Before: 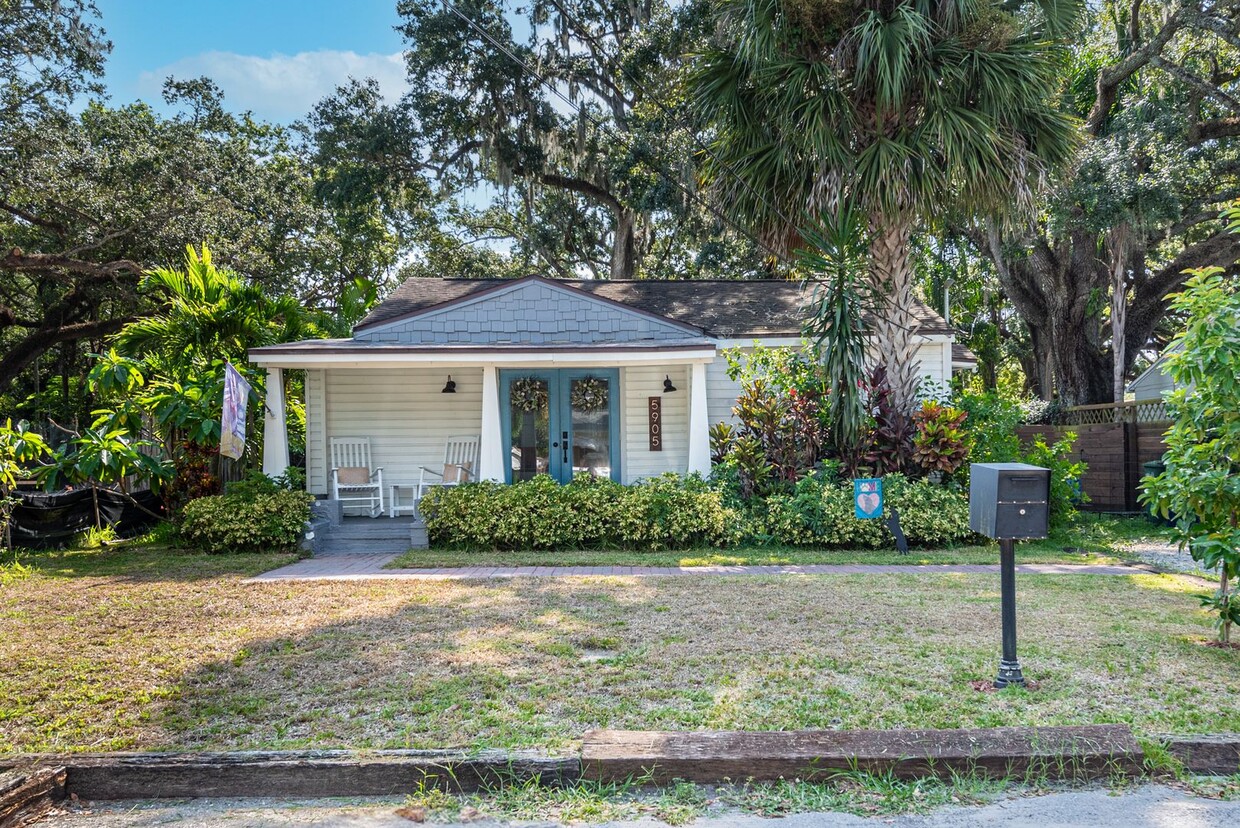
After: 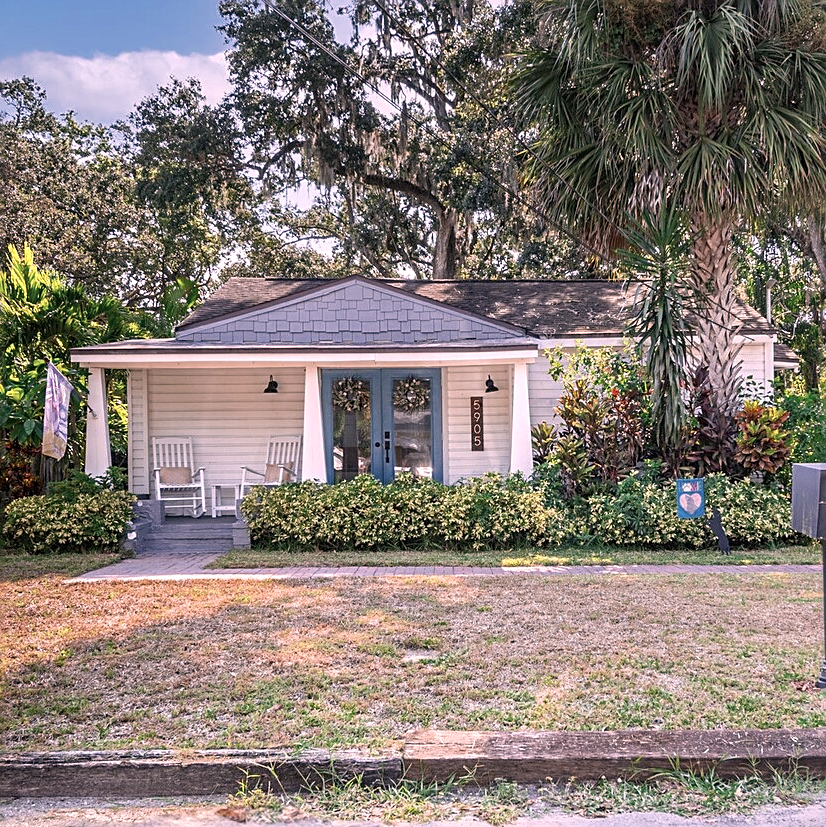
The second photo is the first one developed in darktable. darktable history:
white balance: red 1.066, blue 1.119
exposure: exposure 0.2 EV, compensate highlight preservation false
crop and rotate: left 14.385%, right 18.948%
color zones: curves: ch0 [(0, 0.5) (0.125, 0.4) (0.25, 0.5) (0.375, 0.4) (0.5, 0.4) (0.625, 0.35) (0.75, 0.35) (0.875, 0.5)]; ch1 [(0, 0.35) (0.125, 0.45) (0.25, 0.35) (0.375, 0.35) (0.5, 0.35) (0.625, 0.35) (0.75, 0.45) (0.875, 0.35)]; ch2 [(0, 0.6) (0.125, 0.5) (0.25, 0.5) (0.375, 0.6) (0.5, 0.6) (0.625, 0.5) (0.75, 0.5) (0.875, 0.5)]
sharpen: on, module defaults
color correction: highlights a* 11.96, highlights b* 11.58
